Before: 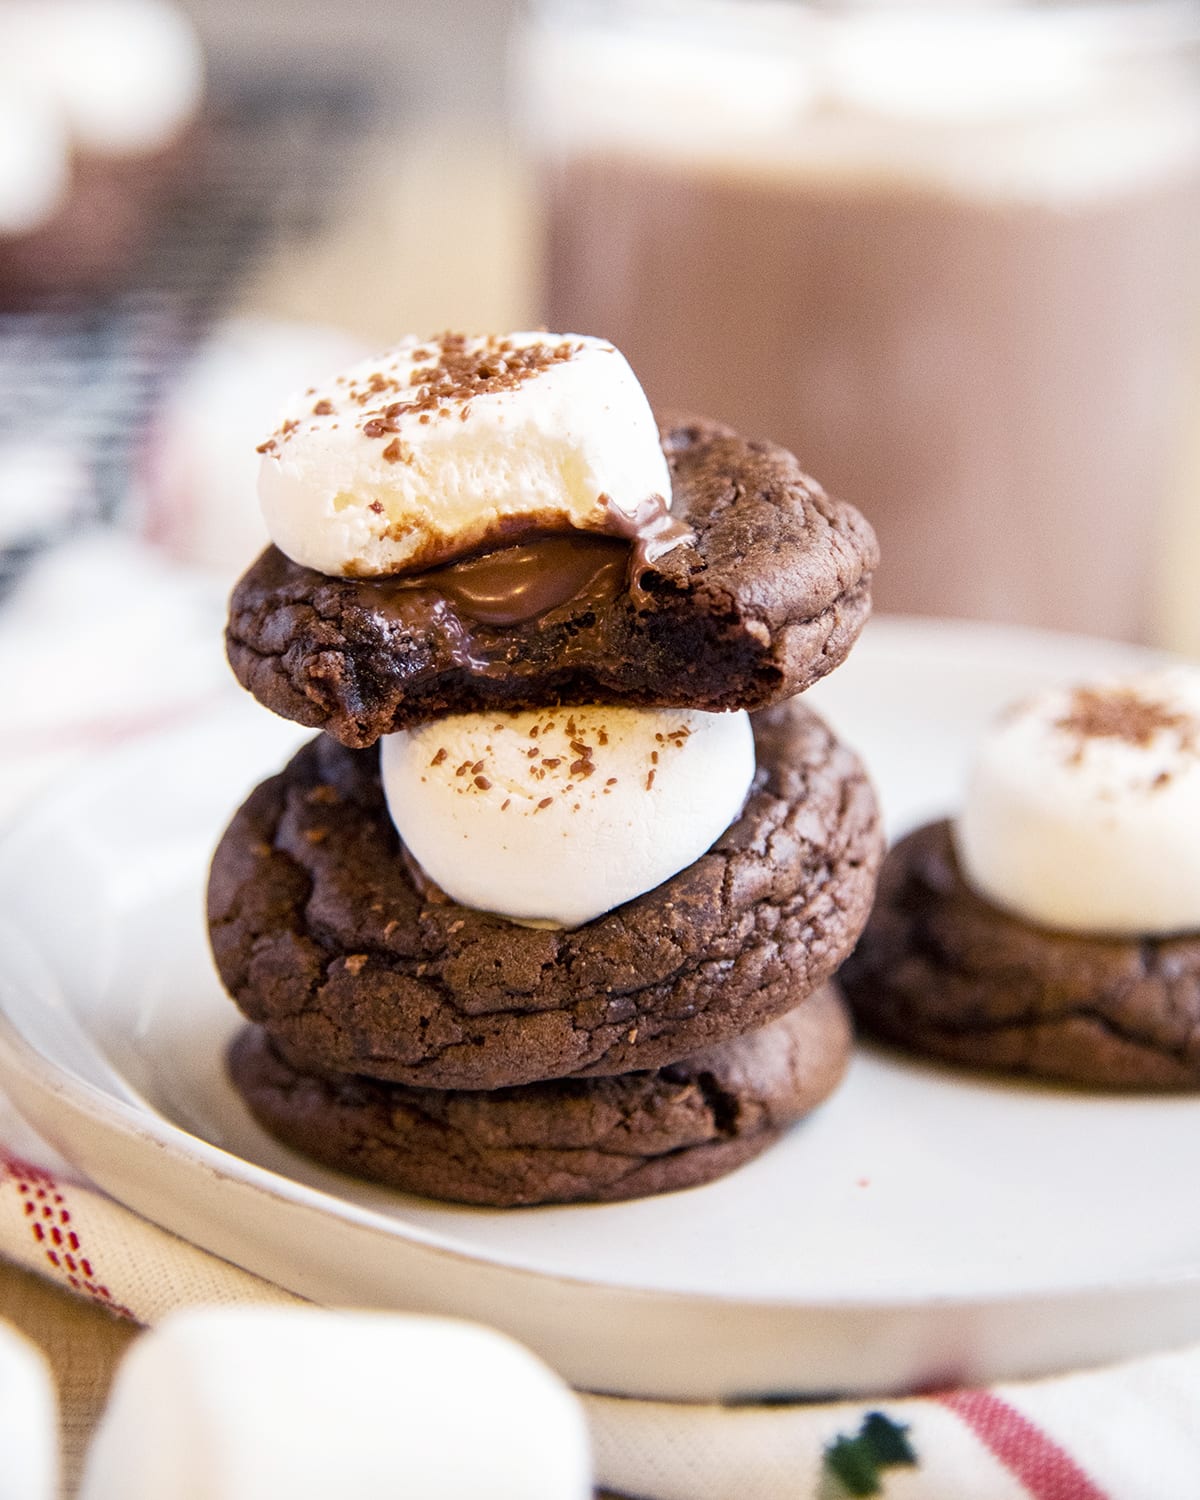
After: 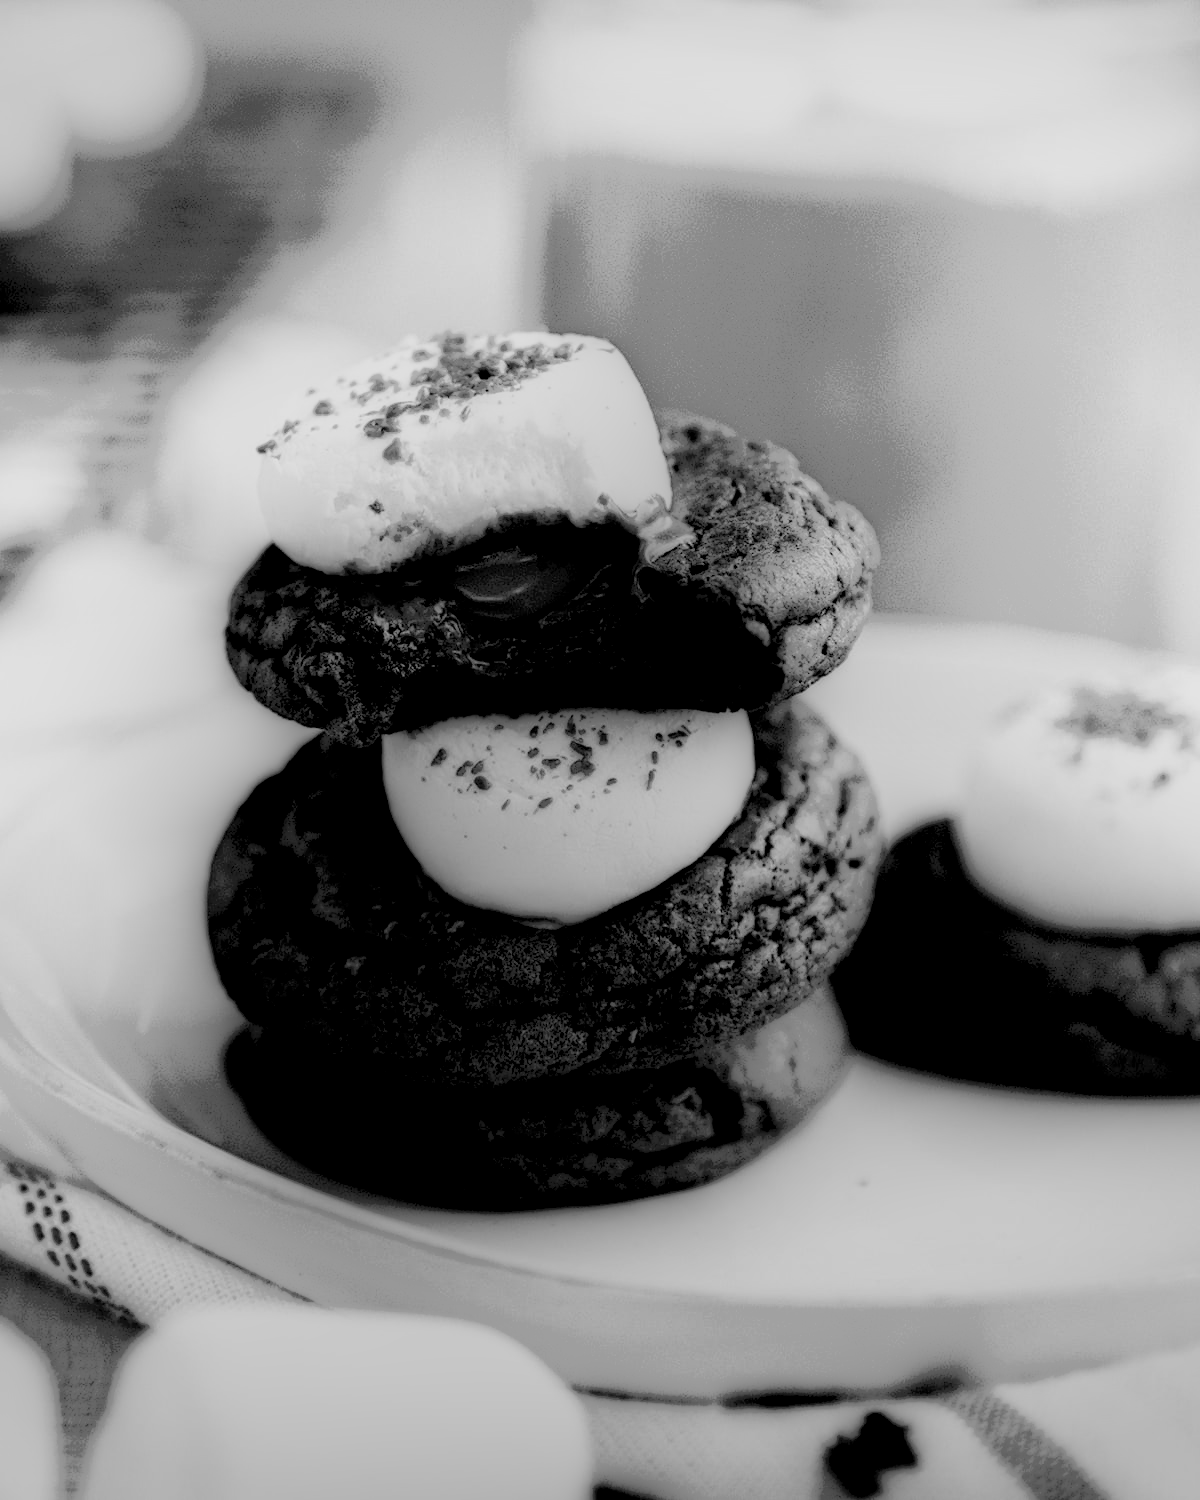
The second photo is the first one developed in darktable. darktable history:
base curve: curves: ch0 [(0, 0) (0.028, 0.03) (0.121, 0.232) (0.46, 0.748) (0.859, 0.968) (1, 1)], preserve colors none
monochrome: a 32, b 64, size 2.3
local contrast: highlights 0%, shadows 198%, detail 164%, midtone range 0.001
vignetting: fall-off start 100%, brightness -0.282, width/height ratio 1.31
